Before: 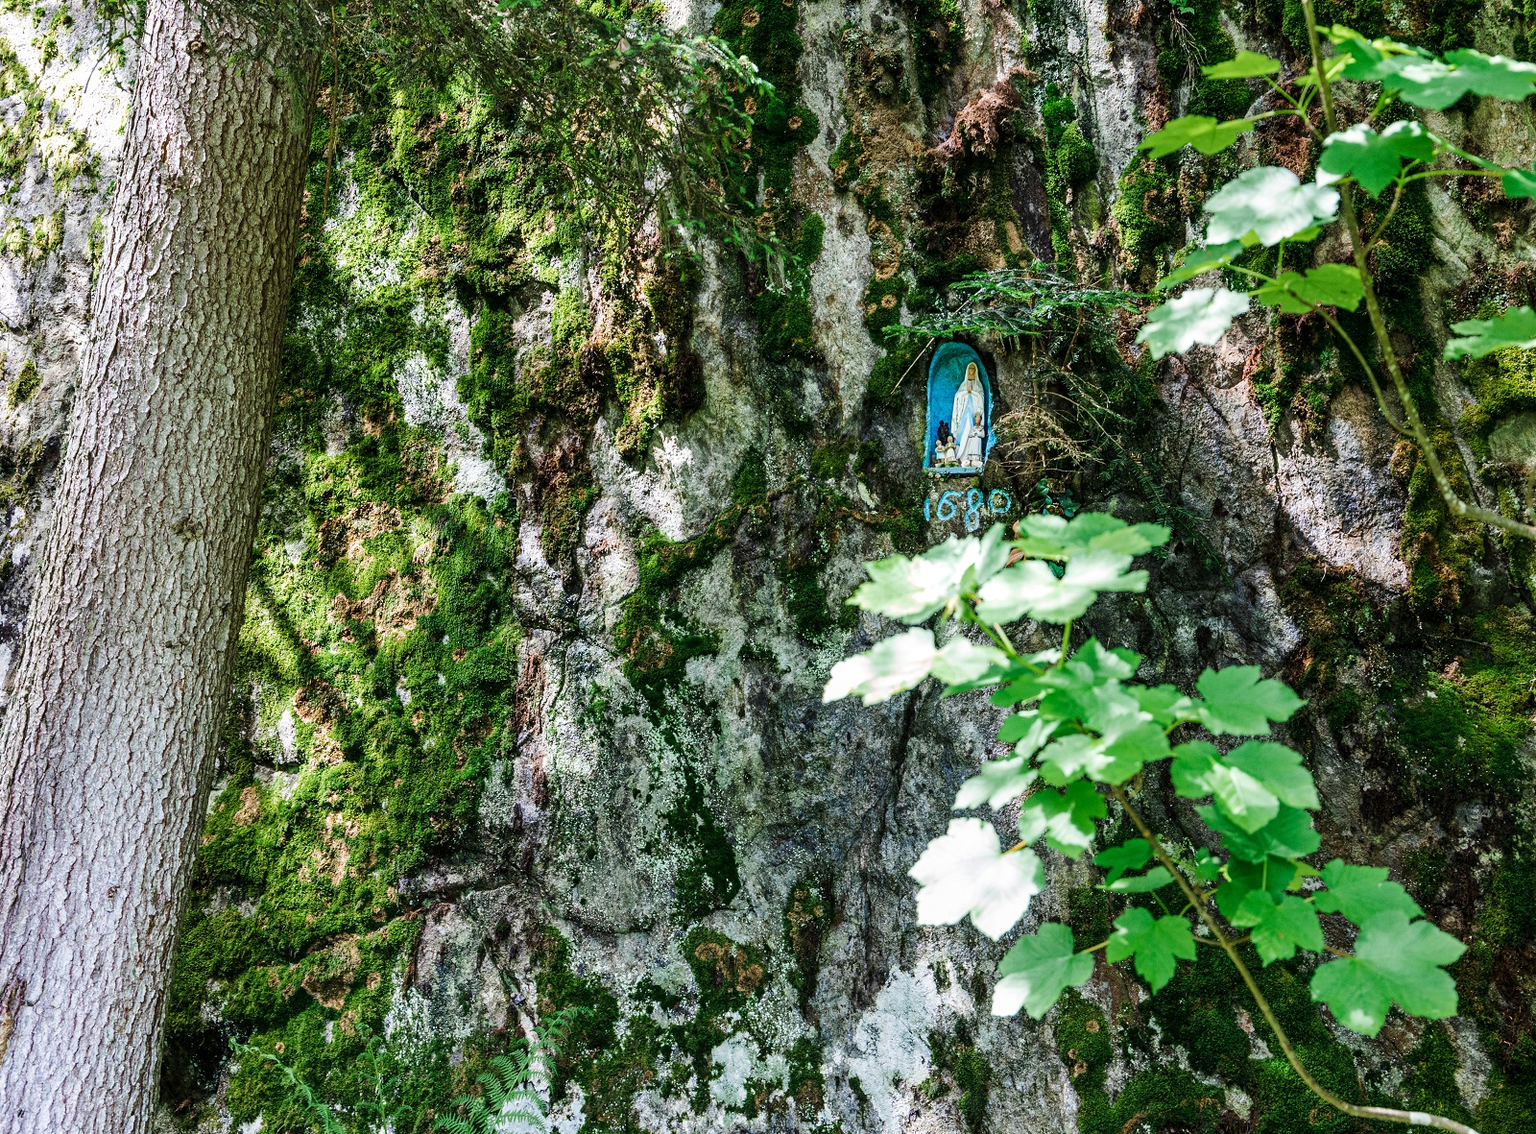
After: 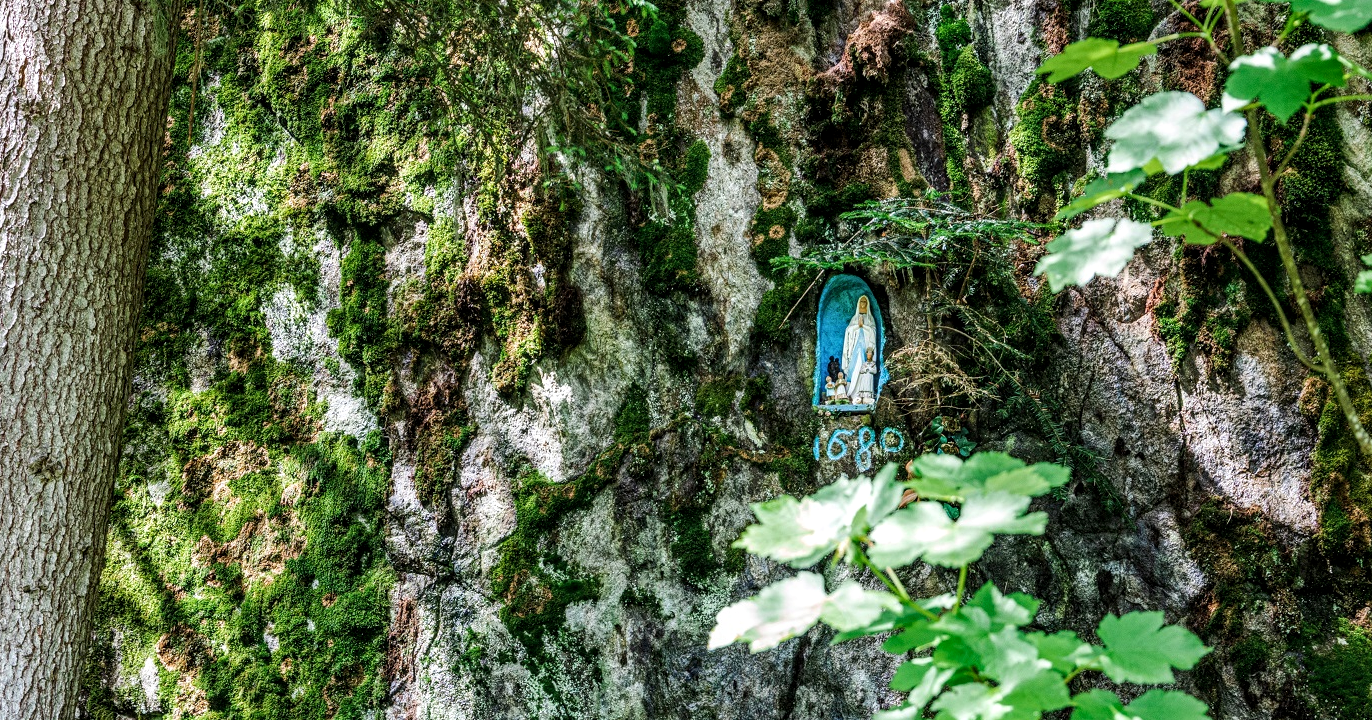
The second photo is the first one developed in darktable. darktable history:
local contrast: detail 130%
crop and rotate: left 9.314%, top 7.105%, right 4.886%, bottom 31.869%
